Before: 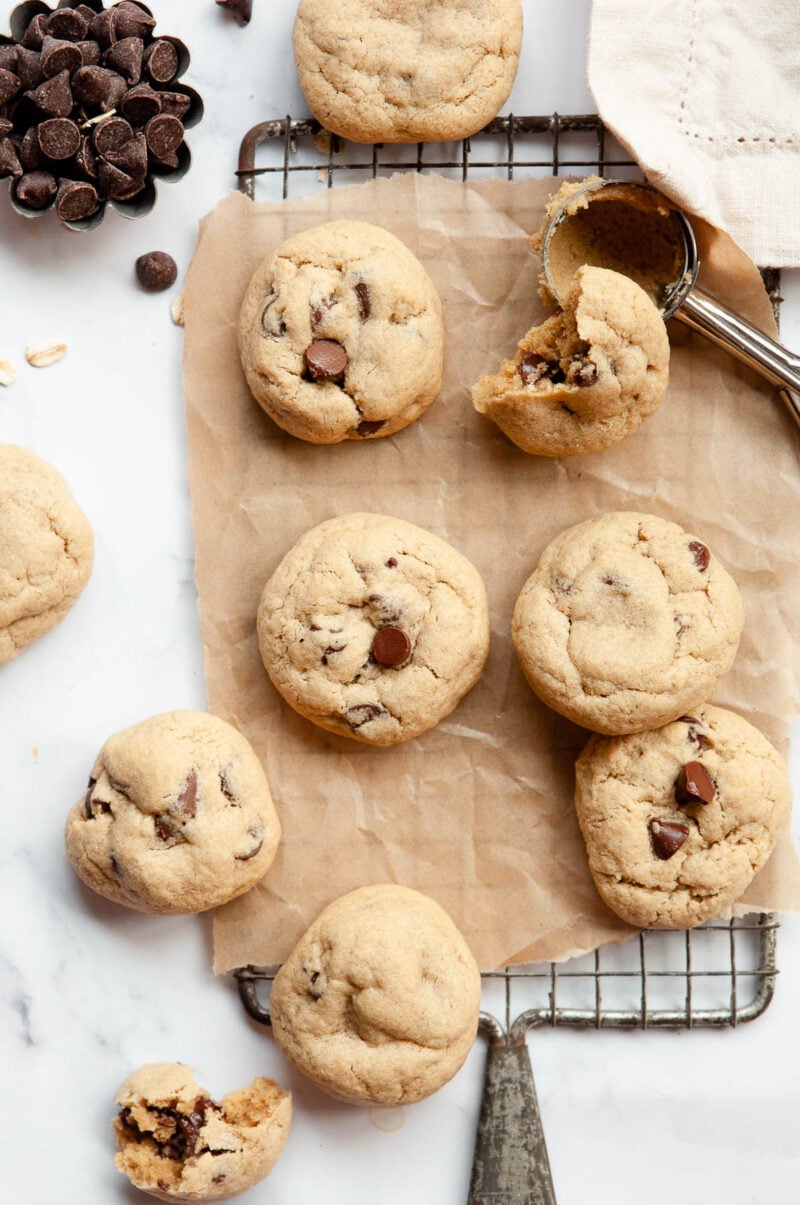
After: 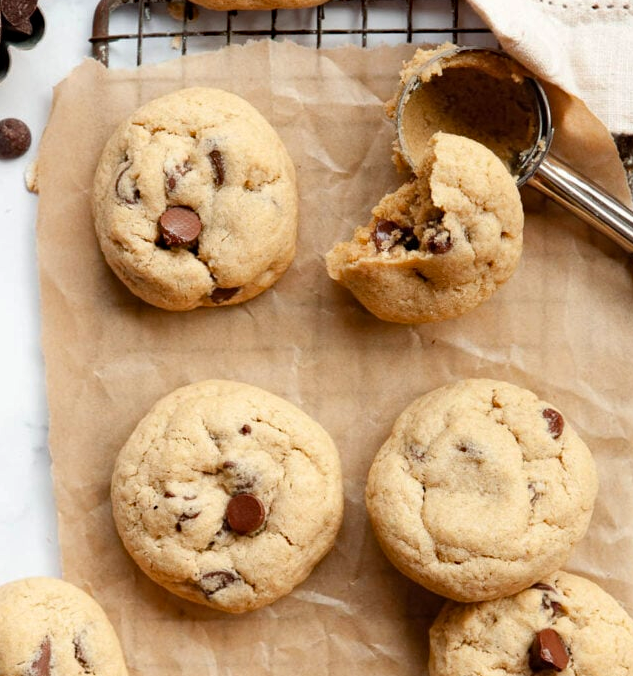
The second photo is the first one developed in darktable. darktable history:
haze removal: compatibility mode true, adaptive false
crop: left 18.295%, top 11.114%, right 2.565%, bottom 32.732%
